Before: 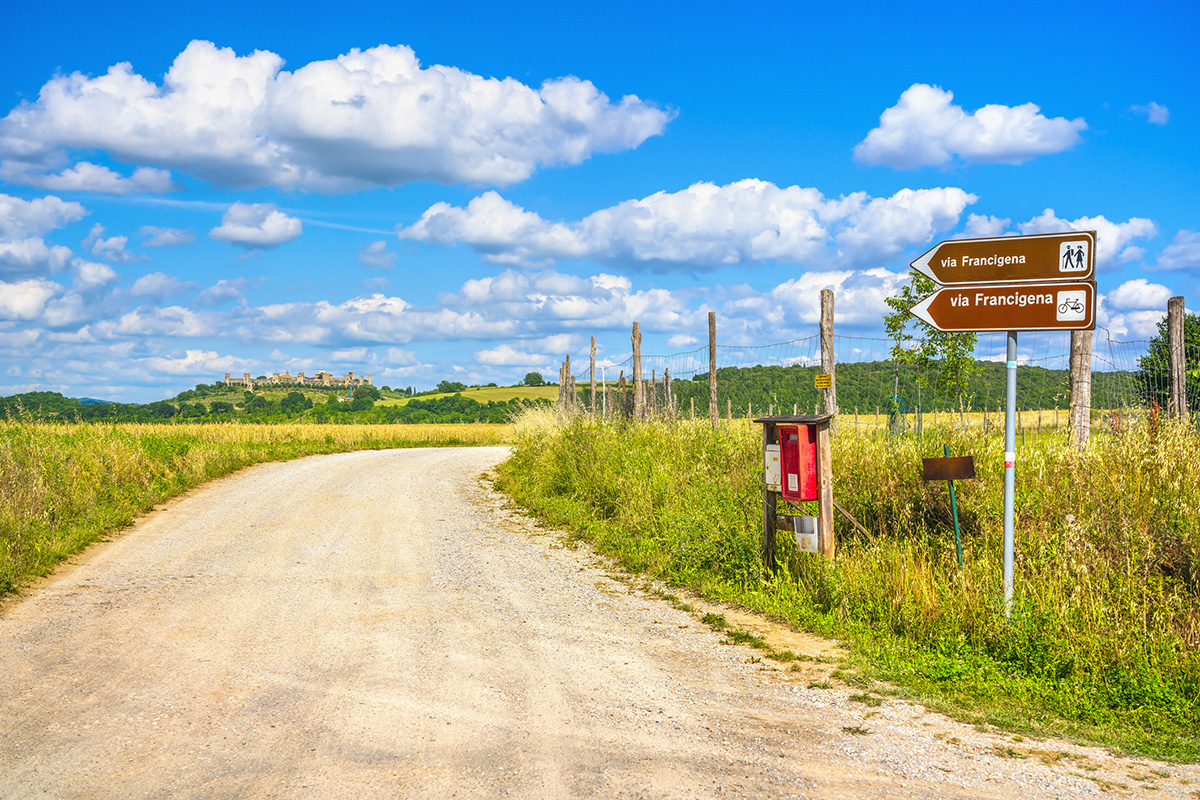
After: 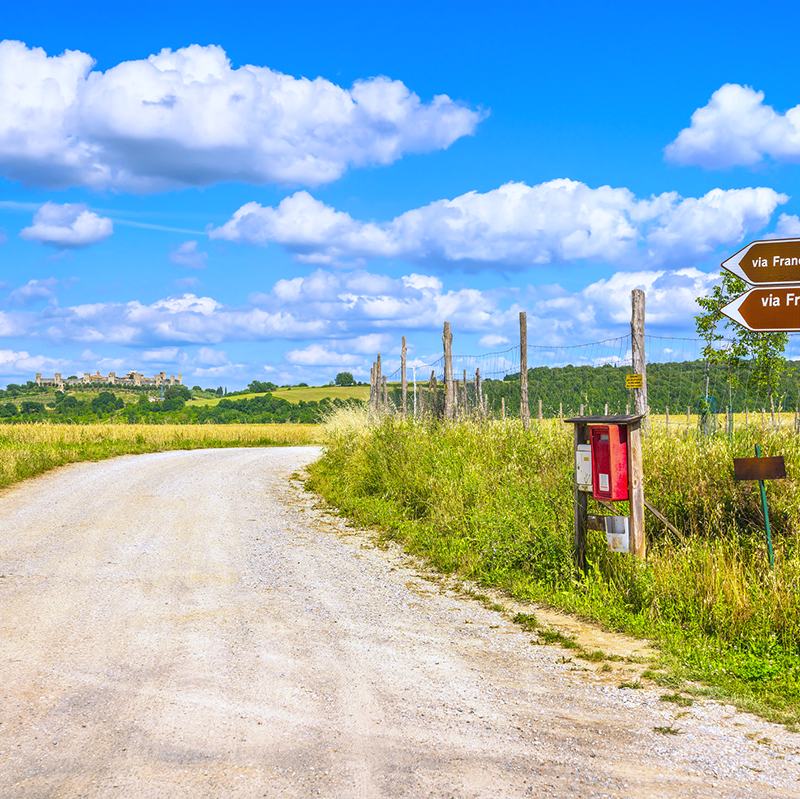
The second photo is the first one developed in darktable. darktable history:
tone equalizer: on, module defaults
white balance: red 0.967, blue 1.119, emerald 0.756
crop and rotate: left 15.754%, right 17.579%
